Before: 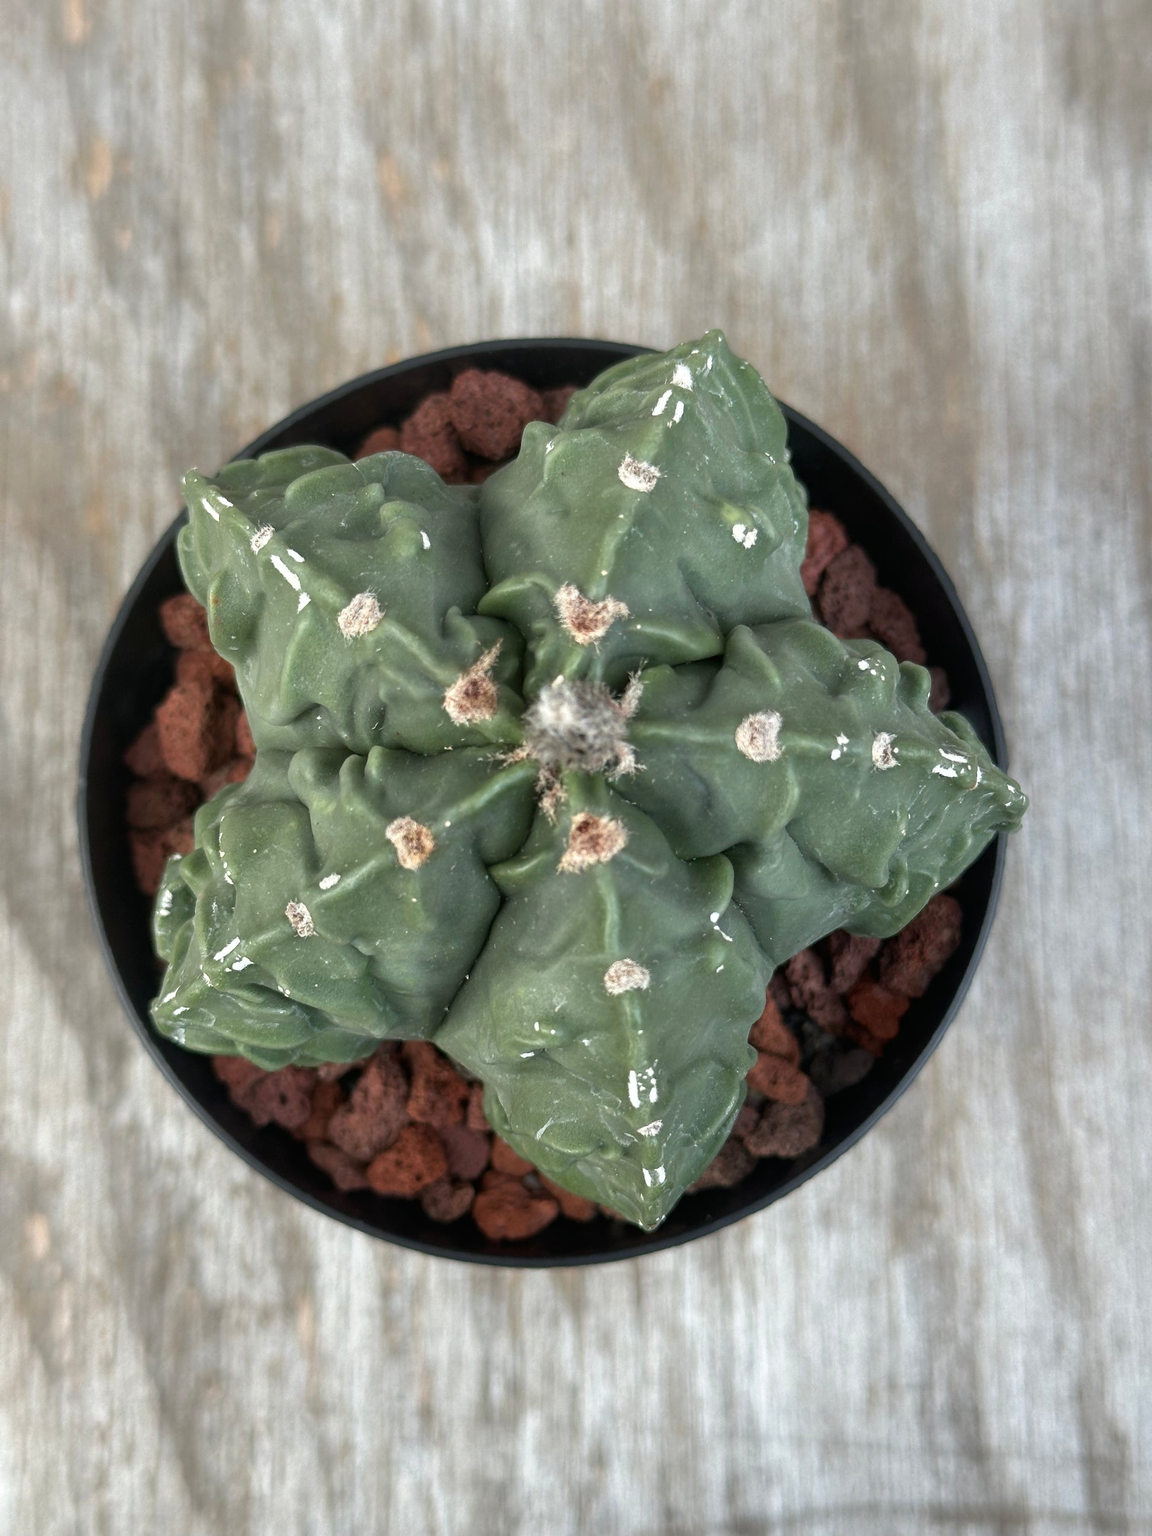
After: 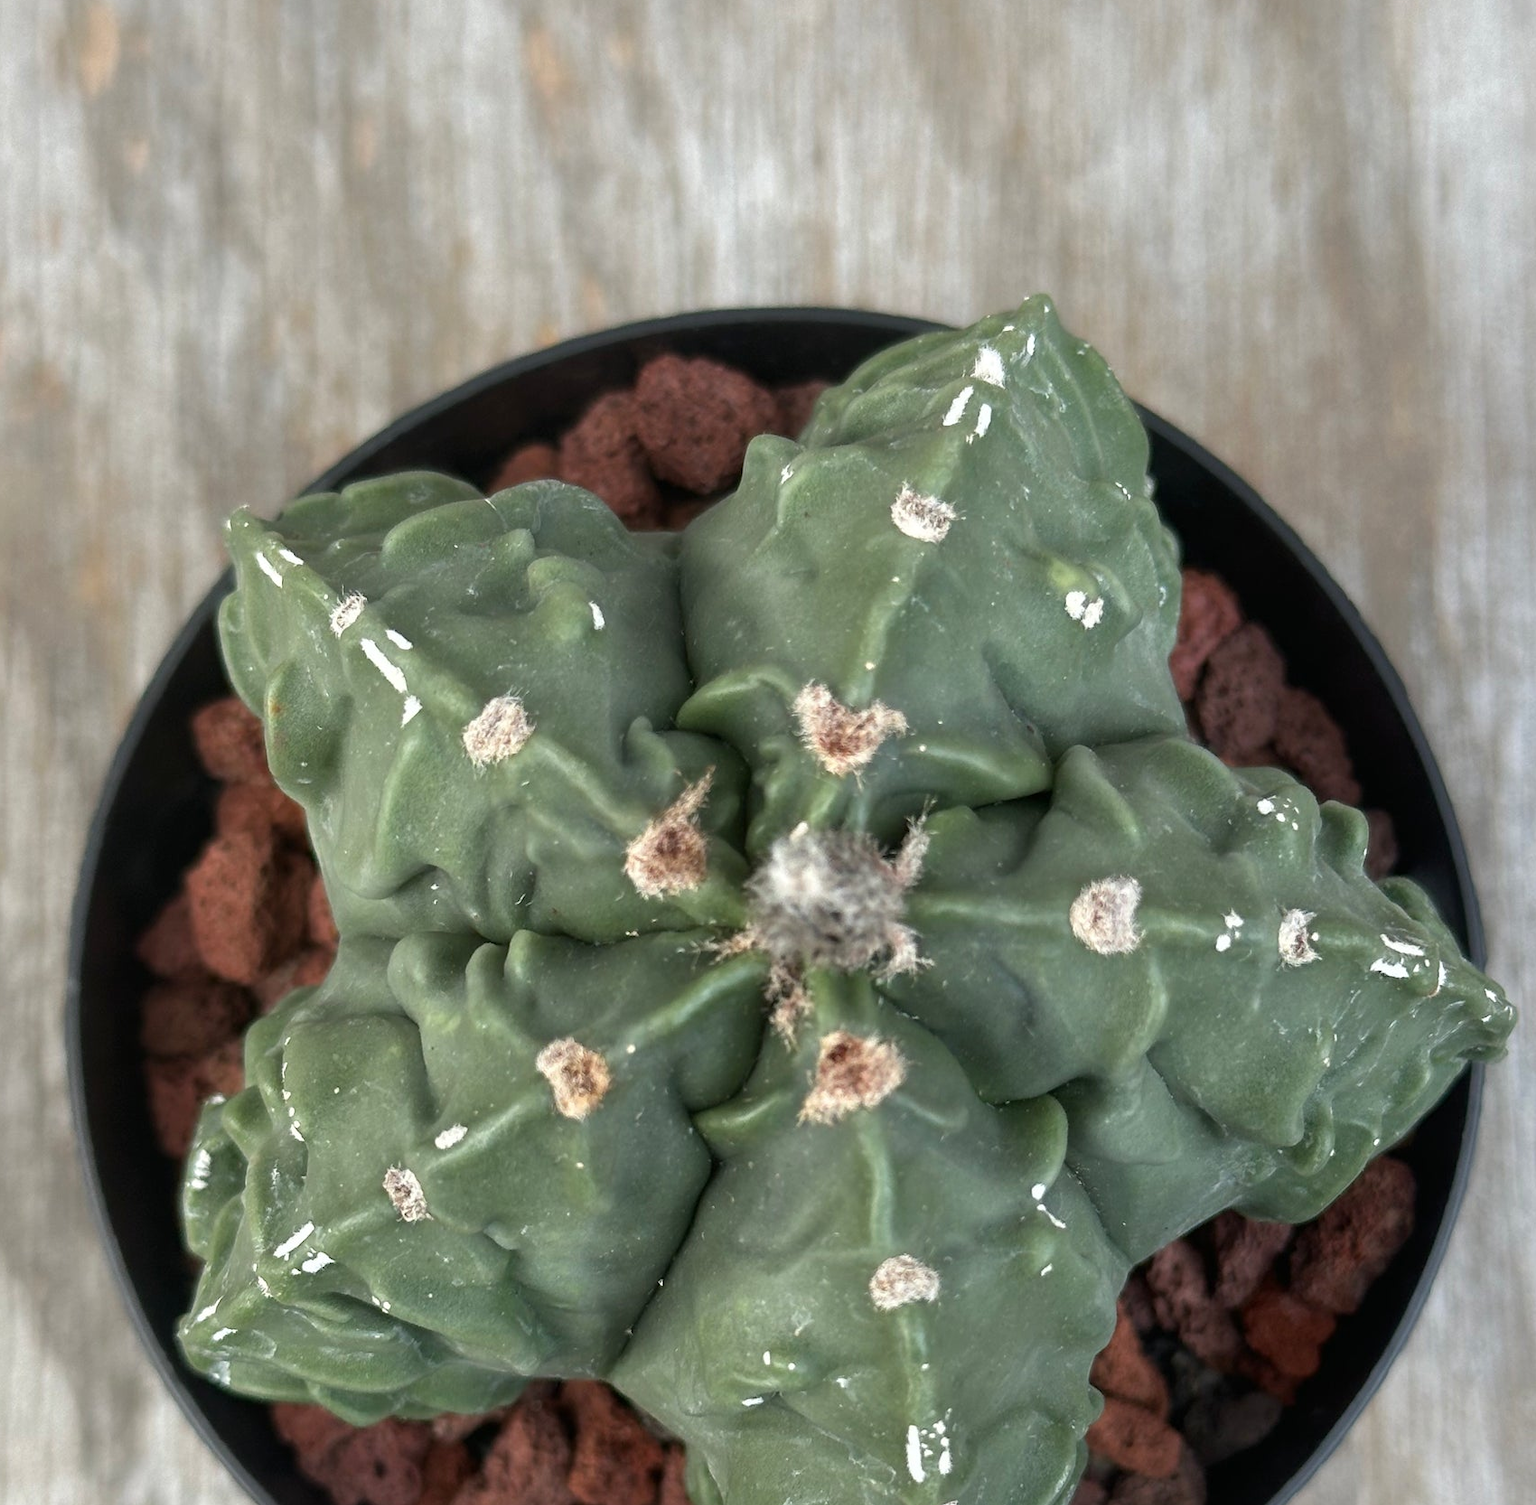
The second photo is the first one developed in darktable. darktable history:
crop: left 2.981%, top 8.937%, right 9.628%, bottom 26.846%
